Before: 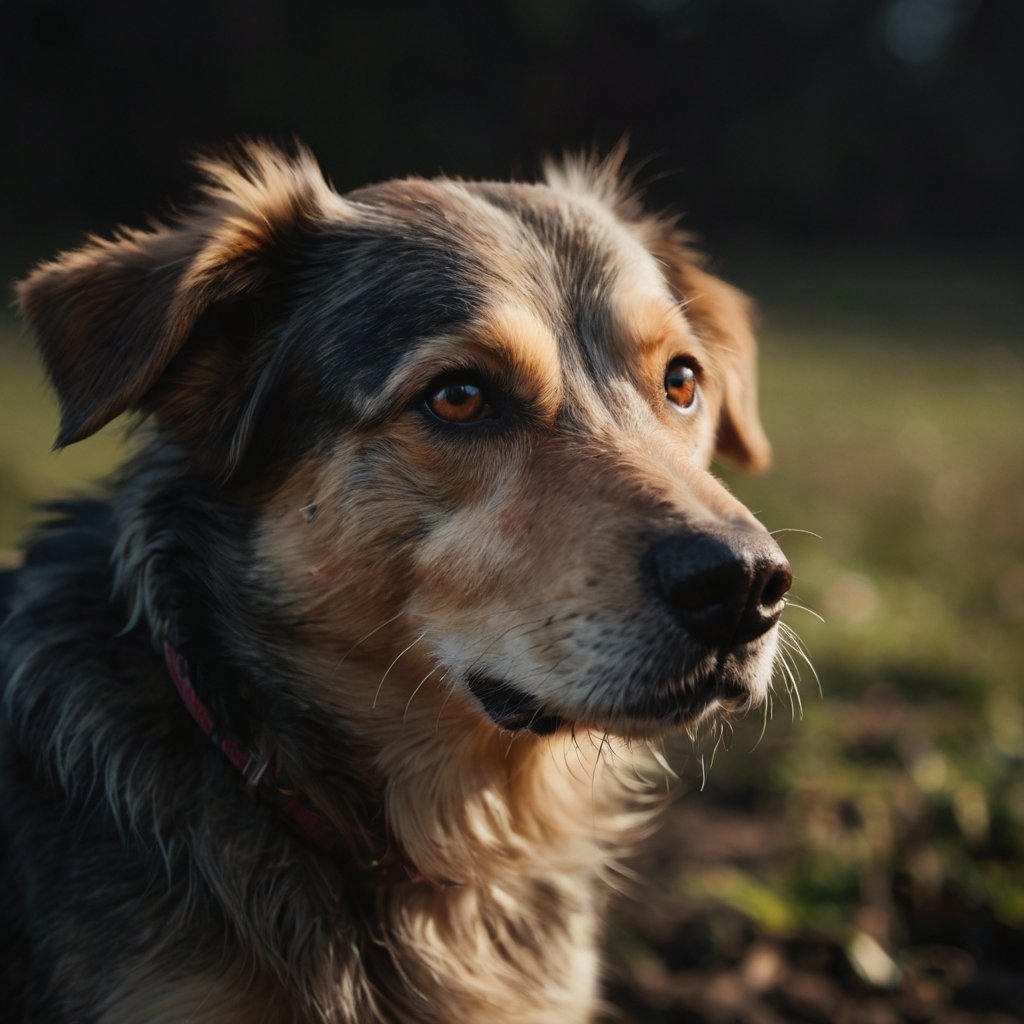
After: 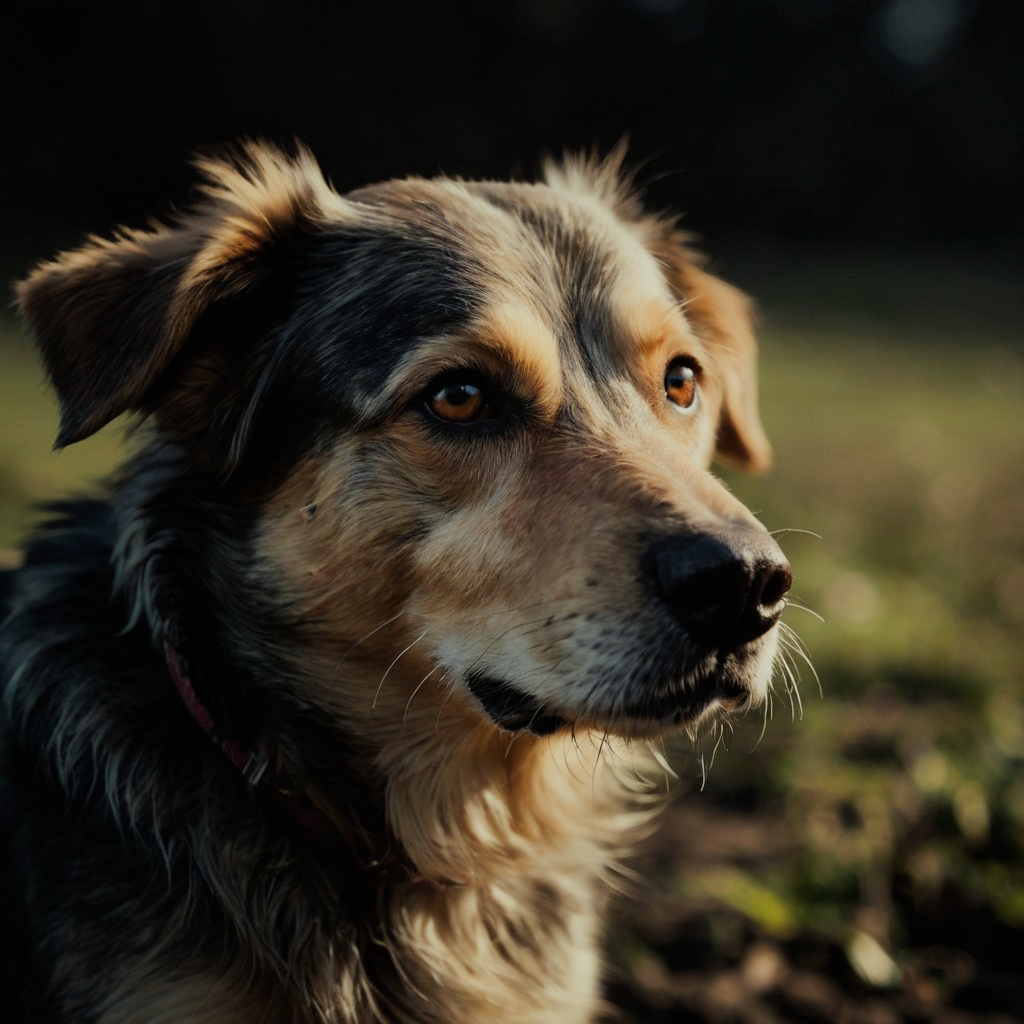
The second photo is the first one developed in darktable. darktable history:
color correction: highlights a* -4.28, highlights b* 6.53
filmic rgb: white relative exposure 3.85 EV, hardness 4.3
